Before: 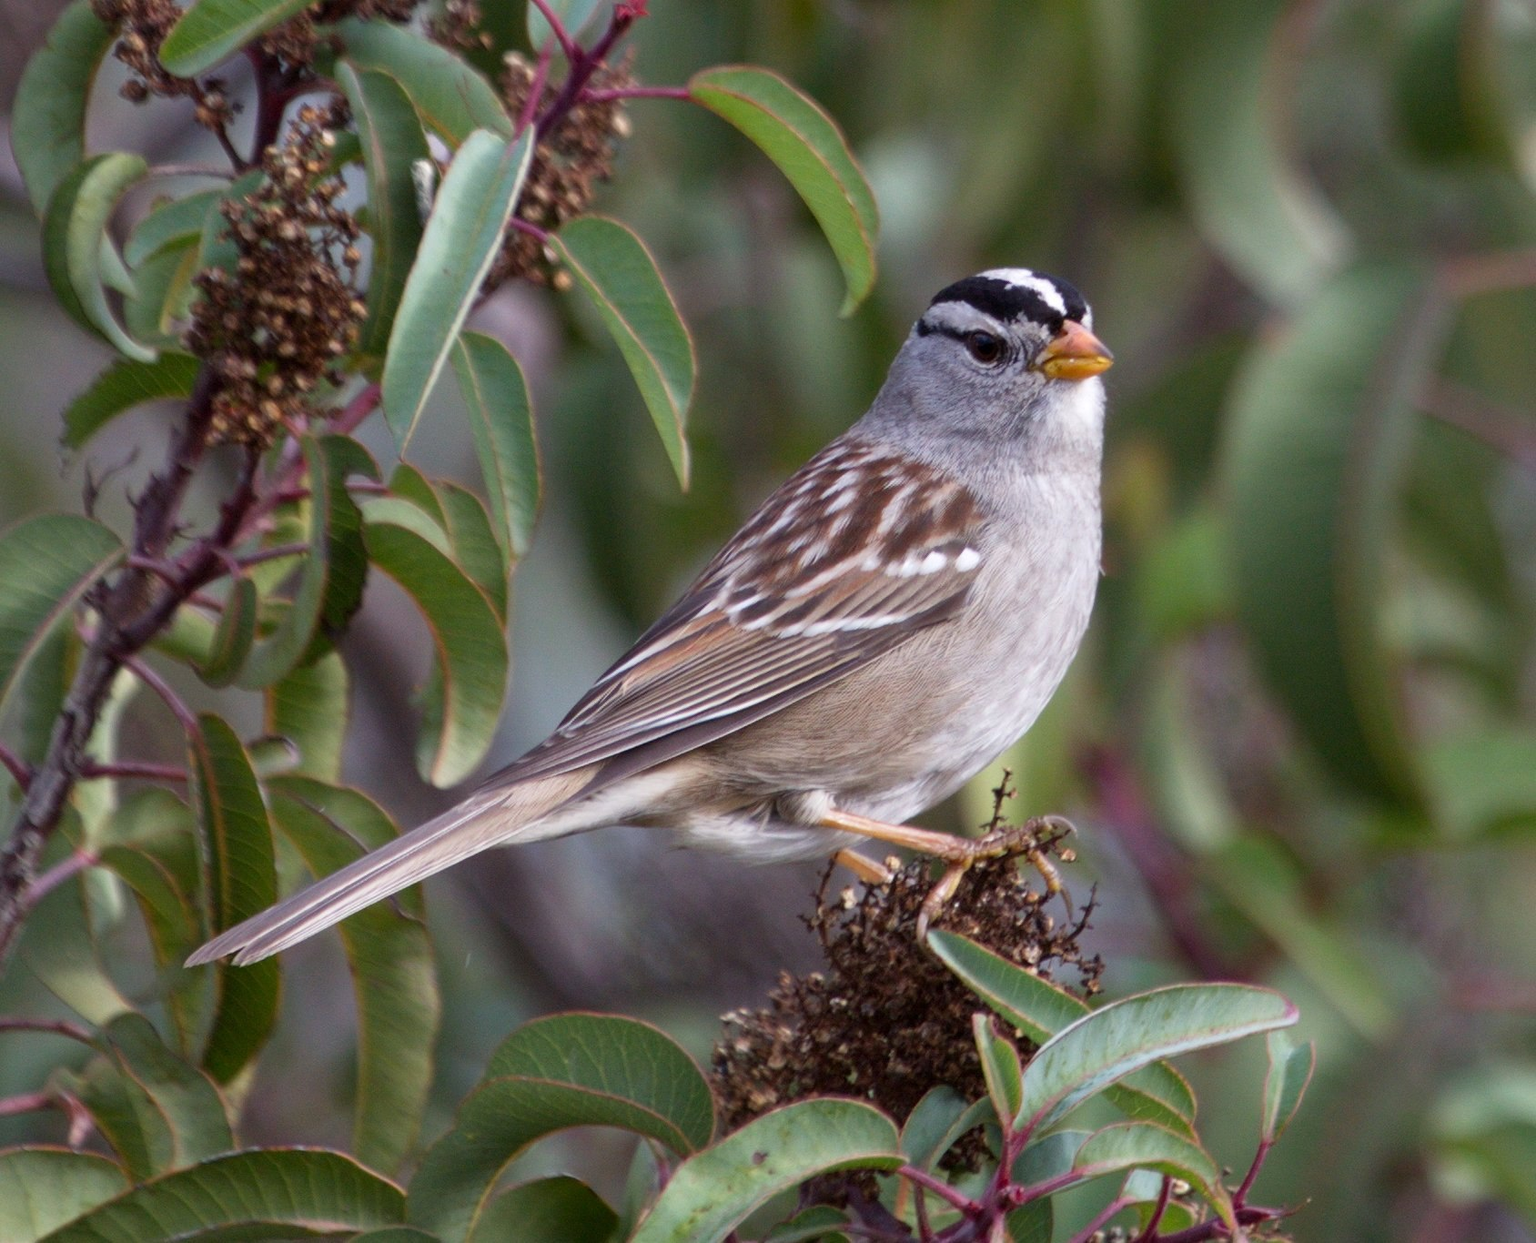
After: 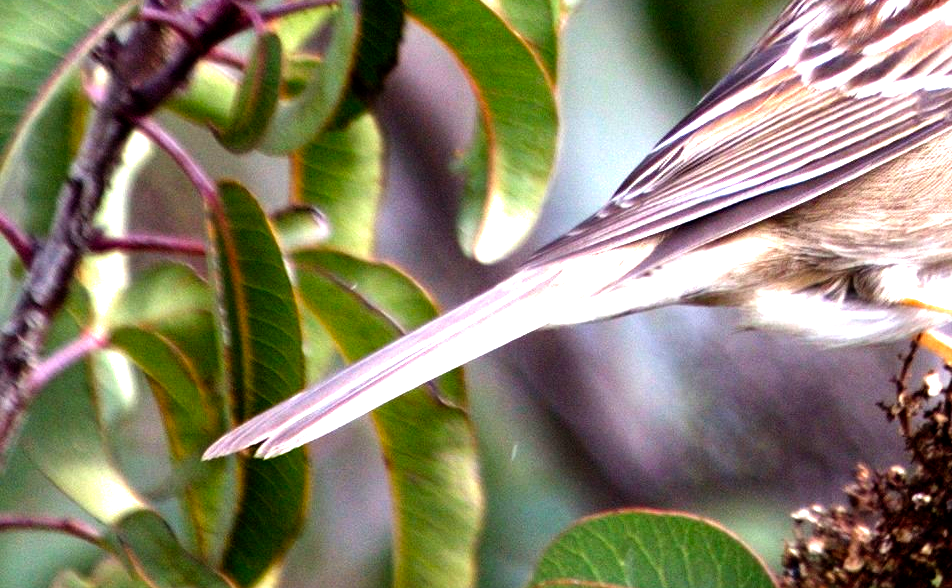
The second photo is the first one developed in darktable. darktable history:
crop: top 44.156%, right 43.556%, bottom 12.768%
filmic rgb: black relative exposure -8.3 EV, white relative exposure 2.23 EV, hardness 7.1, latitude 86.4%, contrast 1.695, highlights saturation mix -4.05%, shadows ↔ highlights balance -2.63%, add noise in highlights 0, preserve chrominance no, color science v3 (2019), use custom middle-gray values true, contrast in highlights soft
exposure: black level correction 0, exposure 1.001 EV, compensate highlight preservation false
